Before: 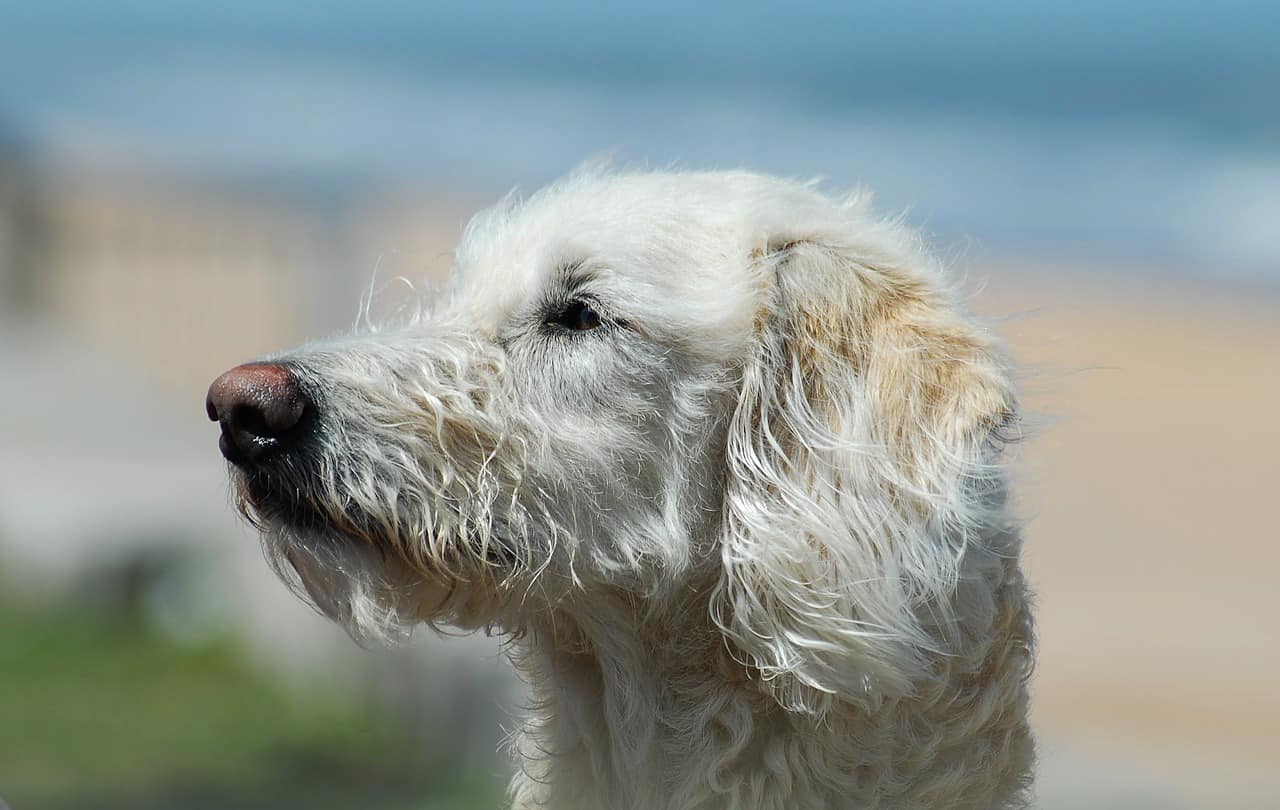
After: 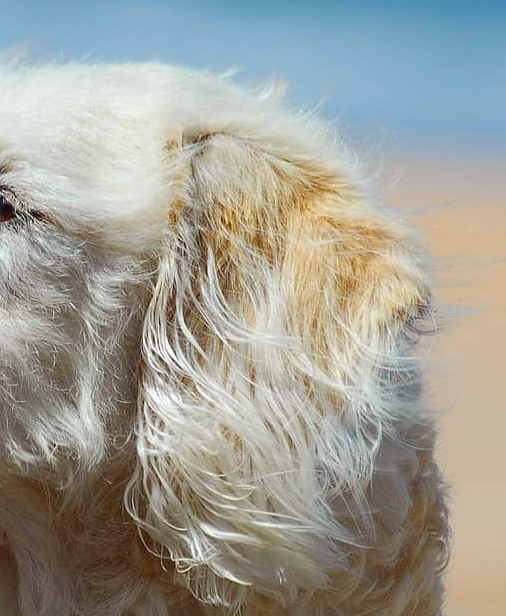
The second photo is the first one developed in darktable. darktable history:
white balance: emerald 1
contrast brightness saturation: saturation 0.5
crop: left 45.721%, top 13.393%, right 14.118%, bottom 10.01%
color balance: mode lift, gamma, gain (sRGB), lift [1, 1.049, 1, 1]
